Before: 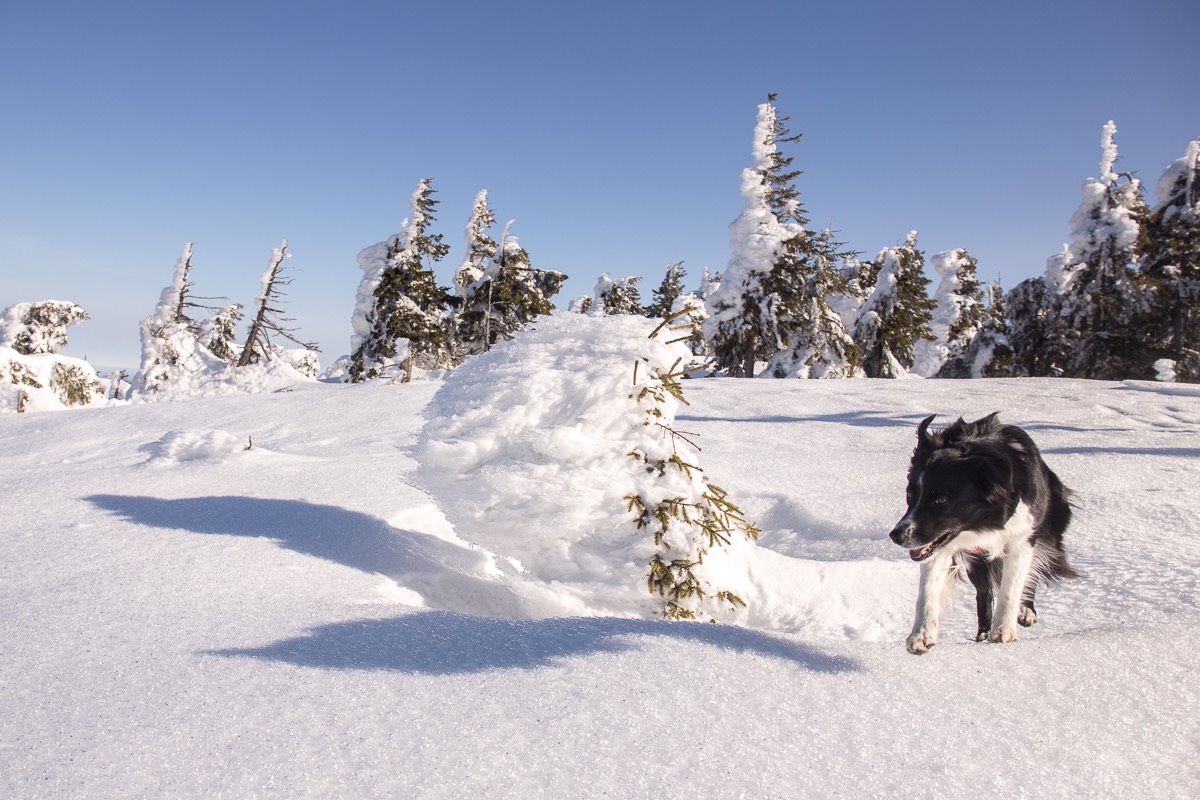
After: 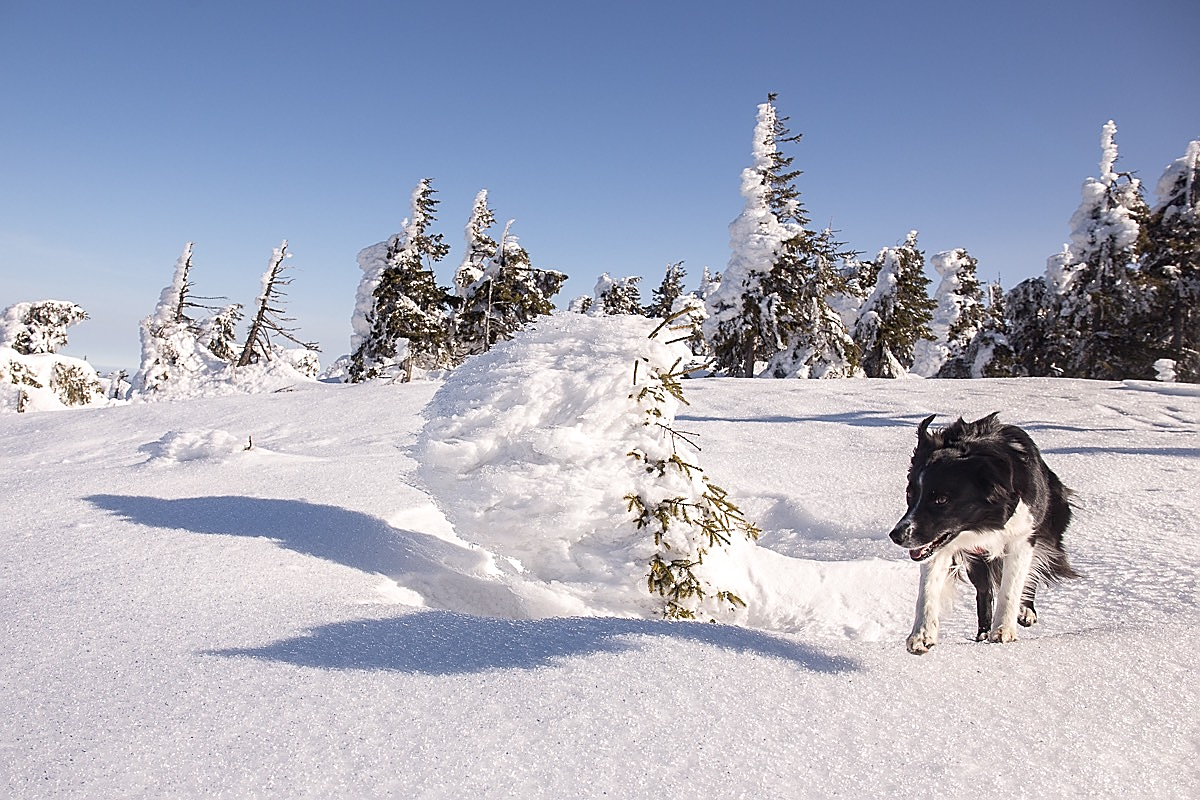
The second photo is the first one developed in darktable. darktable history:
sharpen: radius 1.367, amount 1.247, threshold 0.621
